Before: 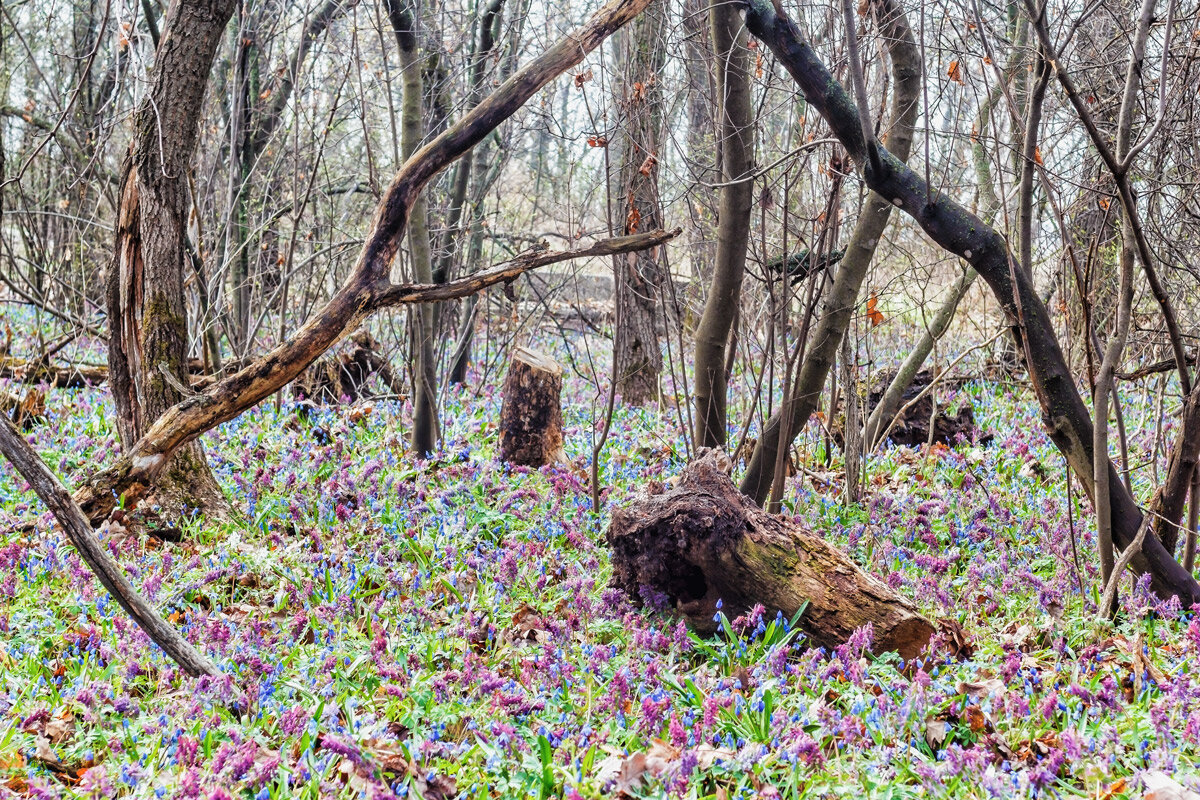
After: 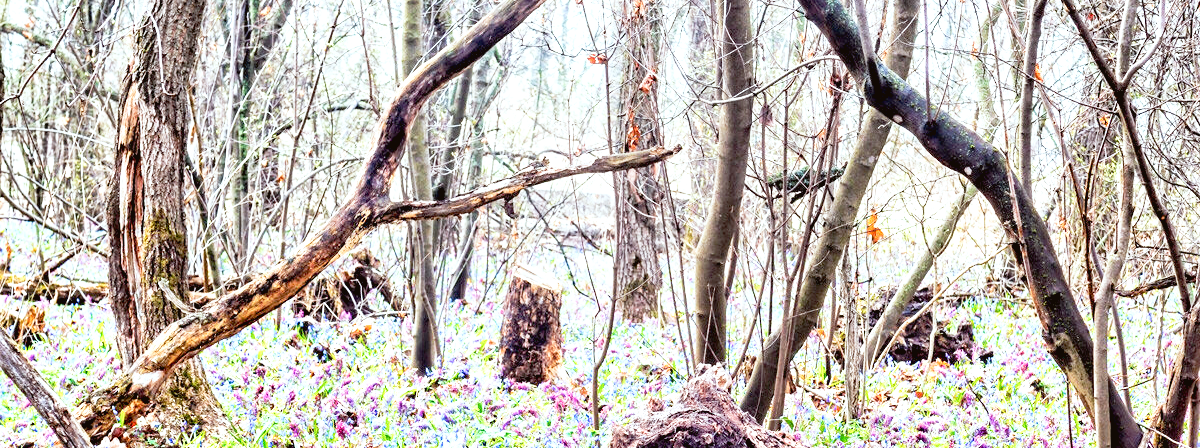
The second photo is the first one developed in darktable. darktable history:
tone curve: curves: ch0 [(0.003, 0.029) (0.188, 0.252) (0.46, 0.56) (0.608, 0.748) (0.871, 0.955) (1, 1)]; ch1 [(0, 0) (0.35, 0.356) (0.45, 0.453) (0.508, 0.515) (0.618, 0.634) (1, 1)]; ch2 [(0, 0) (0.456, 0.469) (0.5, 0.5) (0.634, 0.625) (1, 1)], preserve colors none
exposure: black level correction 0.008, exposure 0.988 EV, compensate exposure bias true, compensate highlight preservation false
crop and rotate: top 10.495%, bottom 33.45%
color correction: highlights a* -2.91, highlights b* -2.72, shadows a* 2.44, shadows b* 2.99
